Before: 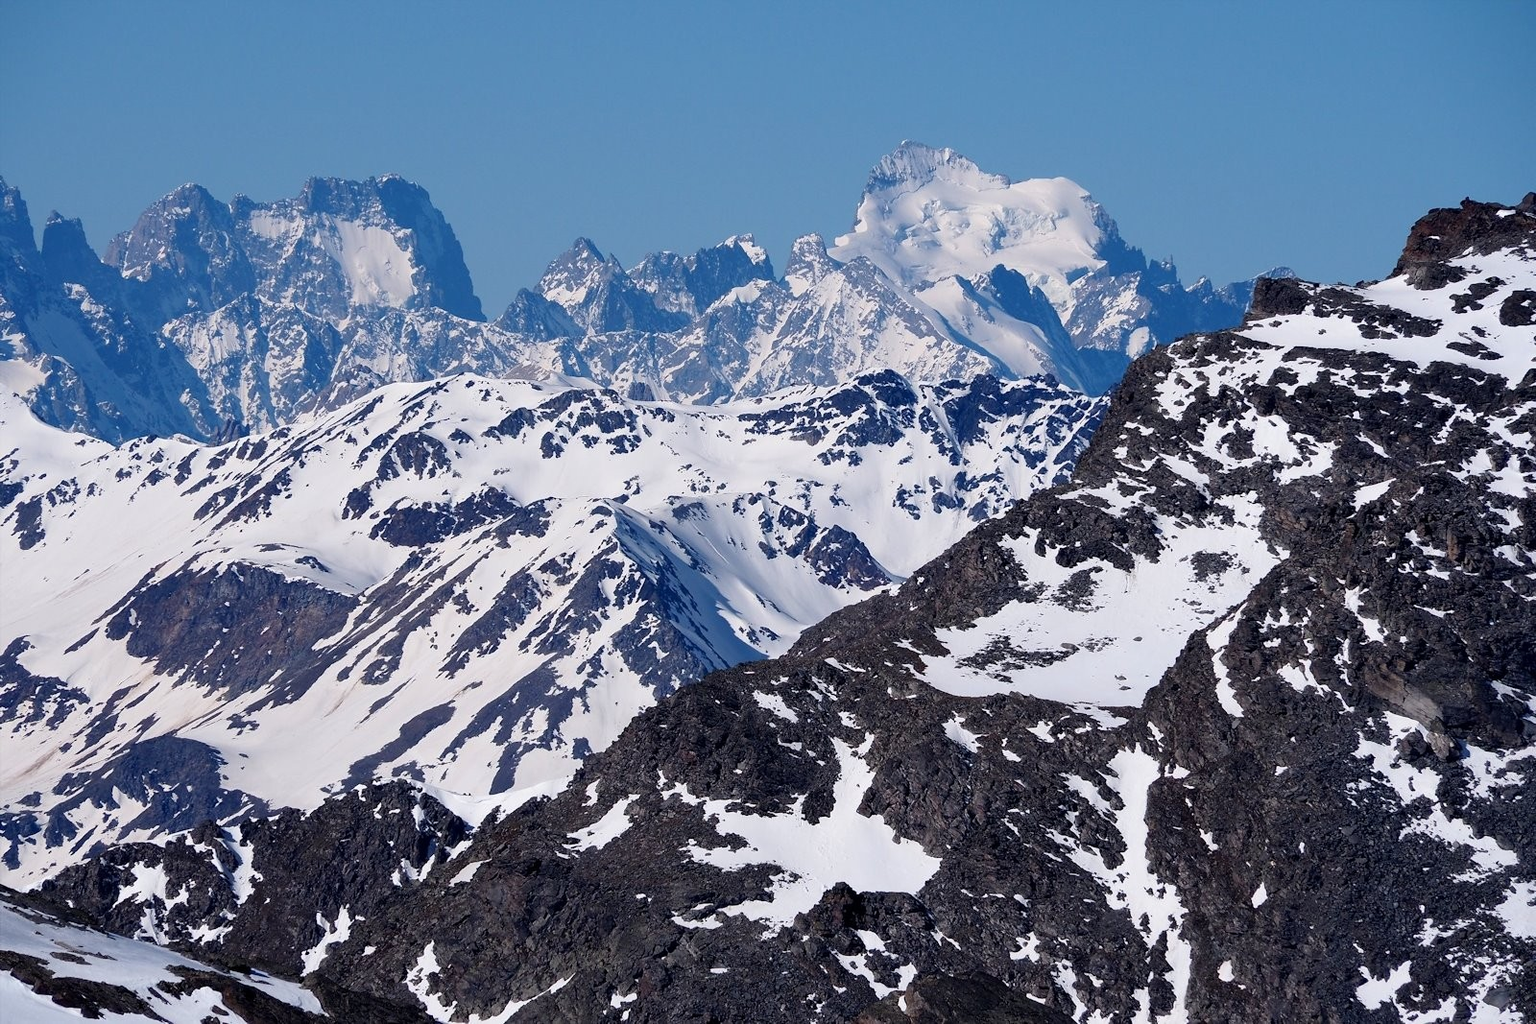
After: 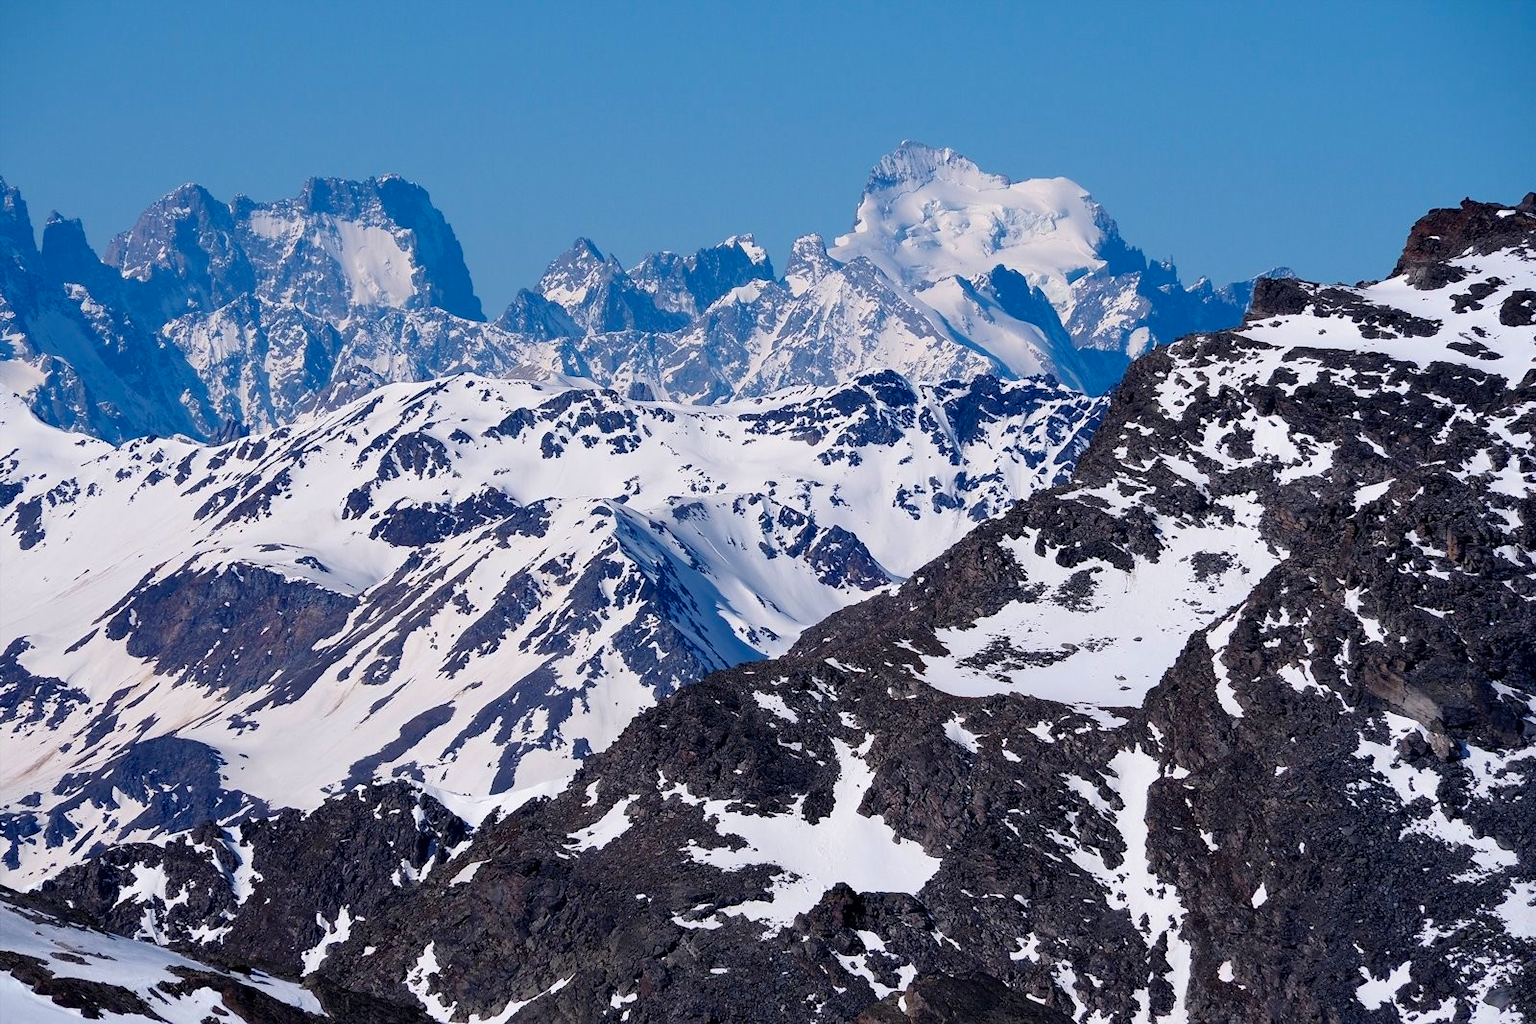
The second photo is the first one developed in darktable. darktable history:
color balance rgb: perceptual saturation grading › global saturation 16.175%, global vibrance 20%
